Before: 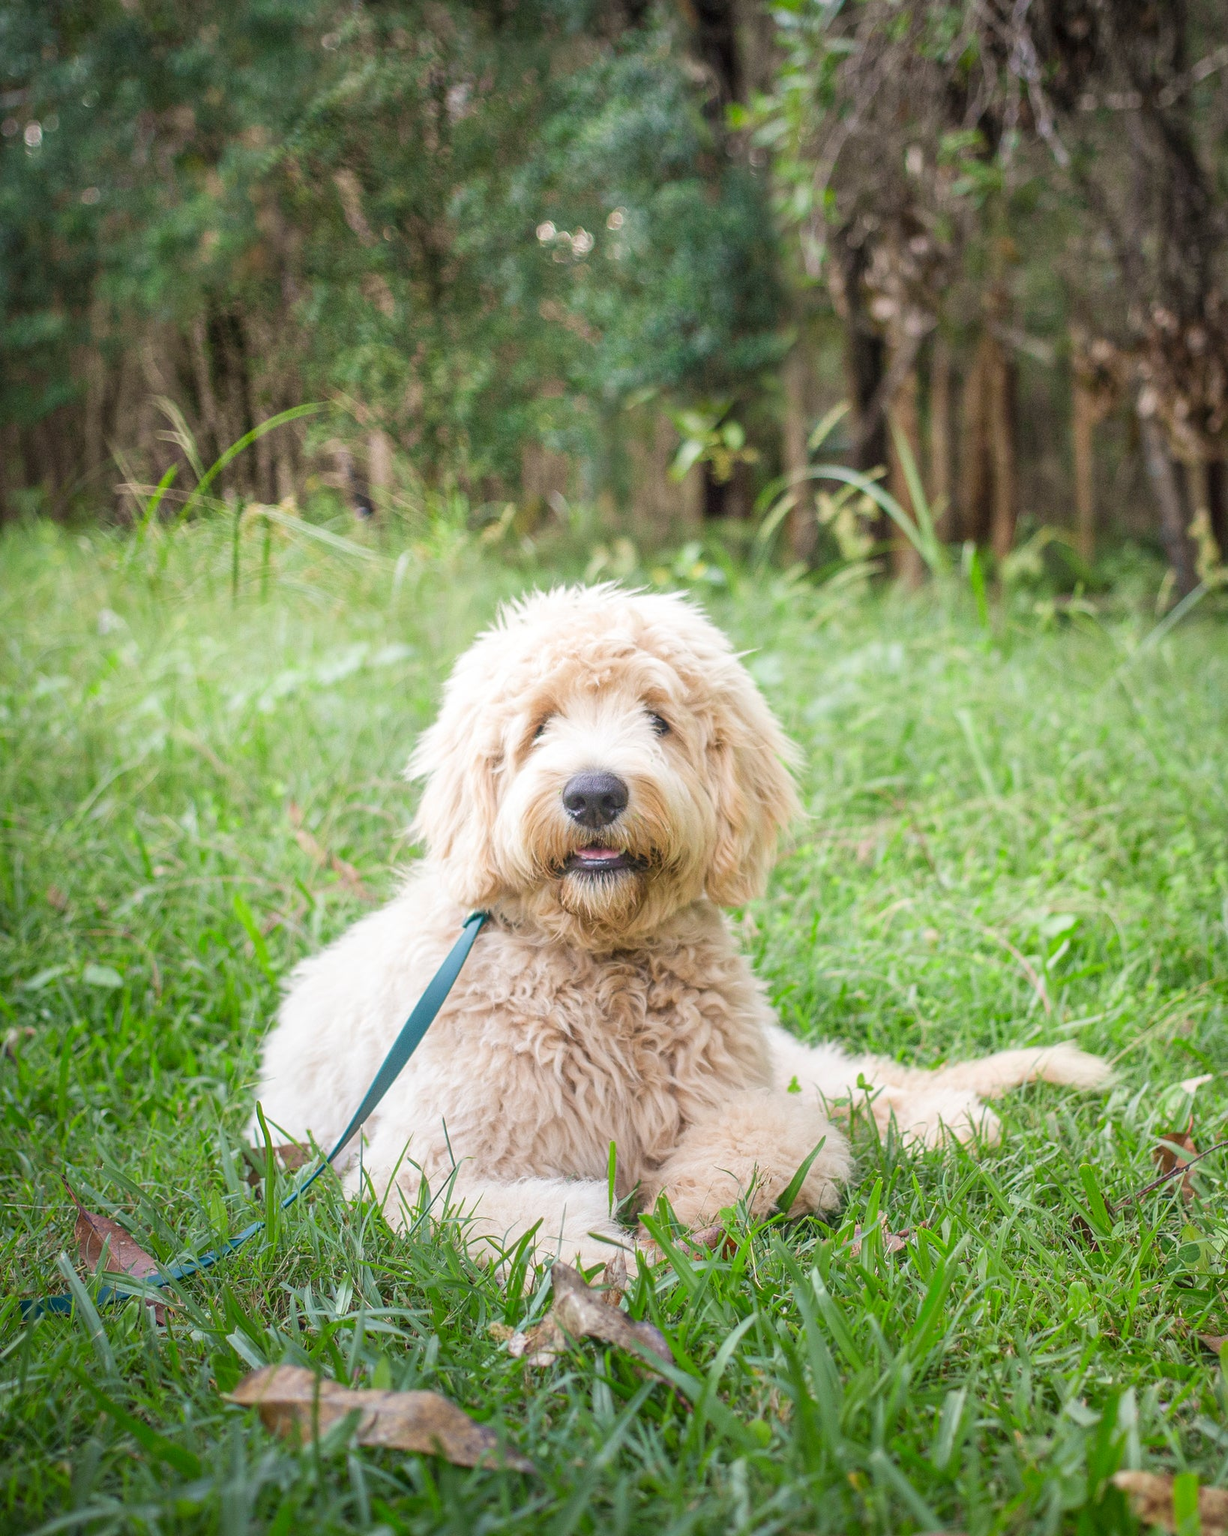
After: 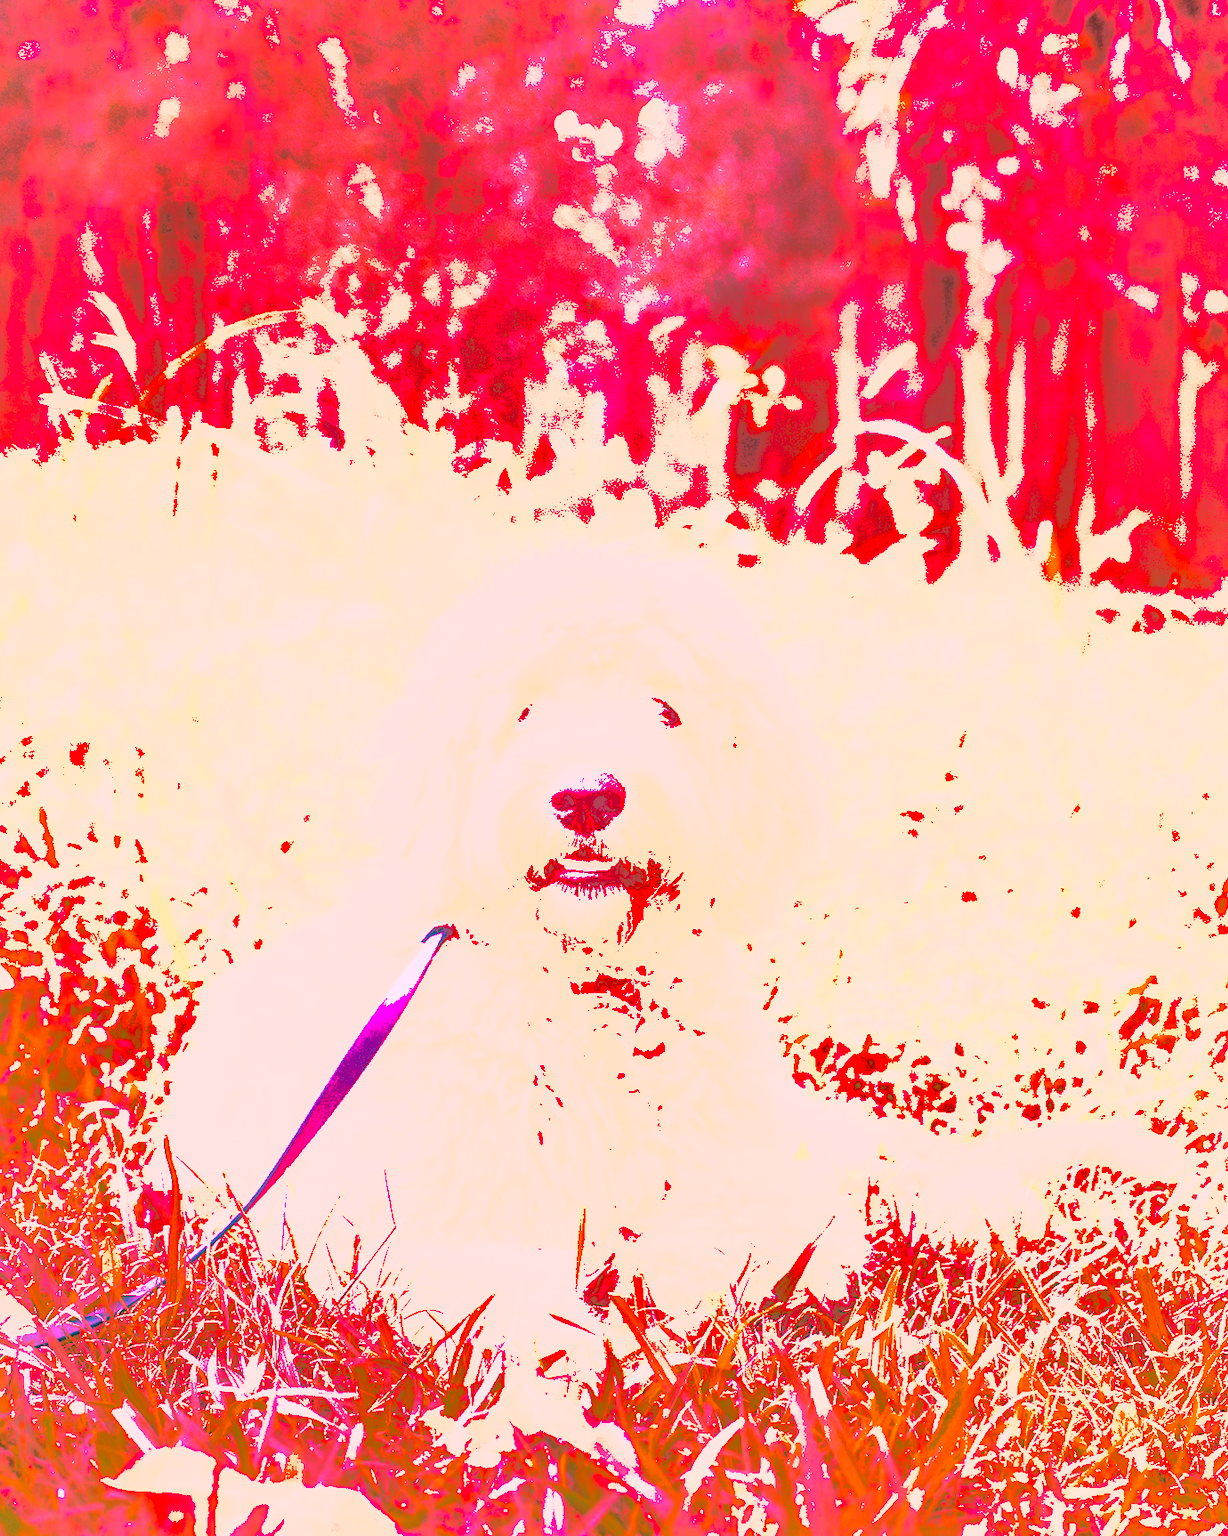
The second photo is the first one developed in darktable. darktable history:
color correction: highlights a* -8, highlights b* 3.1
contrast brightness saturation: contrast -0.15, brightness 0.05, saturation -0.12
rgb levels: levels [[0.029, 0.461, 0.922], [0, 0.5, 1], [0, 0.5, 1]]
crop and rotate: angle -3.27°, left 5.211%, top 5.211%, right 4.607%, bottom 4.607%
white balance: red 4.26, blue 1.802
tone equalizer: -8 EV 2 EV, -7 EV 2 EV, -6 EV 2 EV, -5 EV 2 EV, -4 EV 2 EV, -3 EV 1.5 EV, -2 EV 1 EV, -1 EV 0.5 EV
shadows and highlights: shadows 40, highlights -60
